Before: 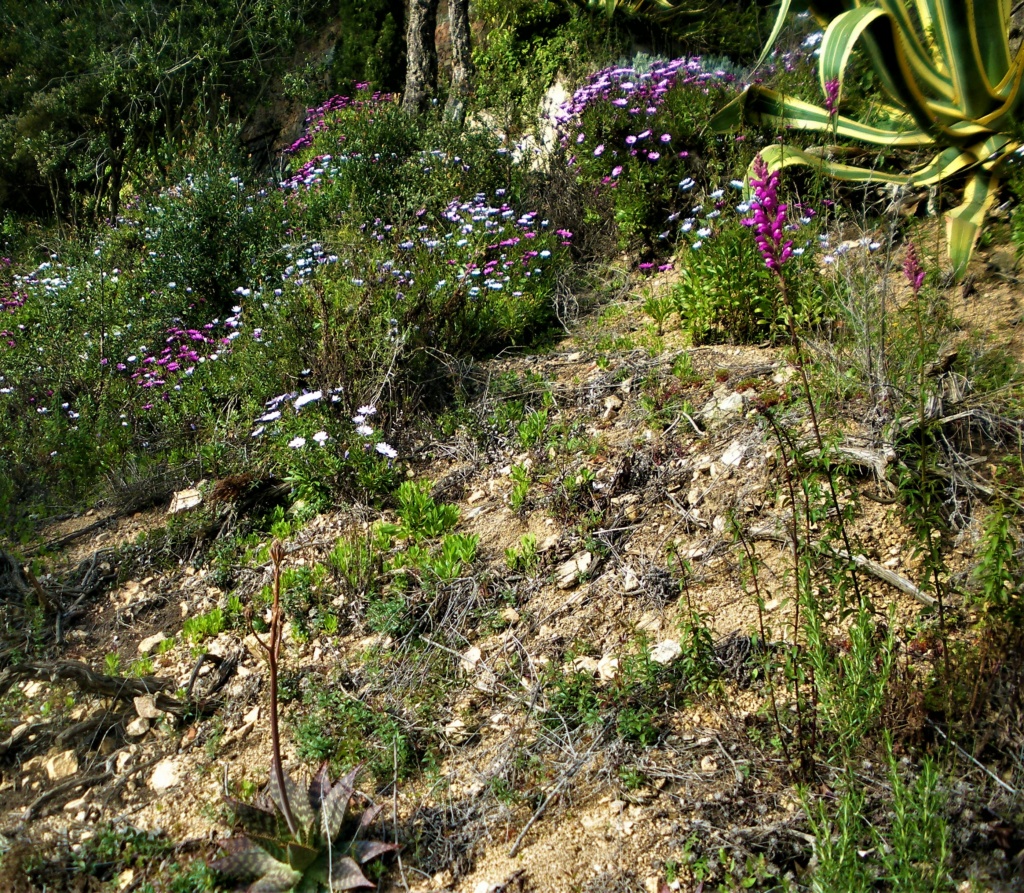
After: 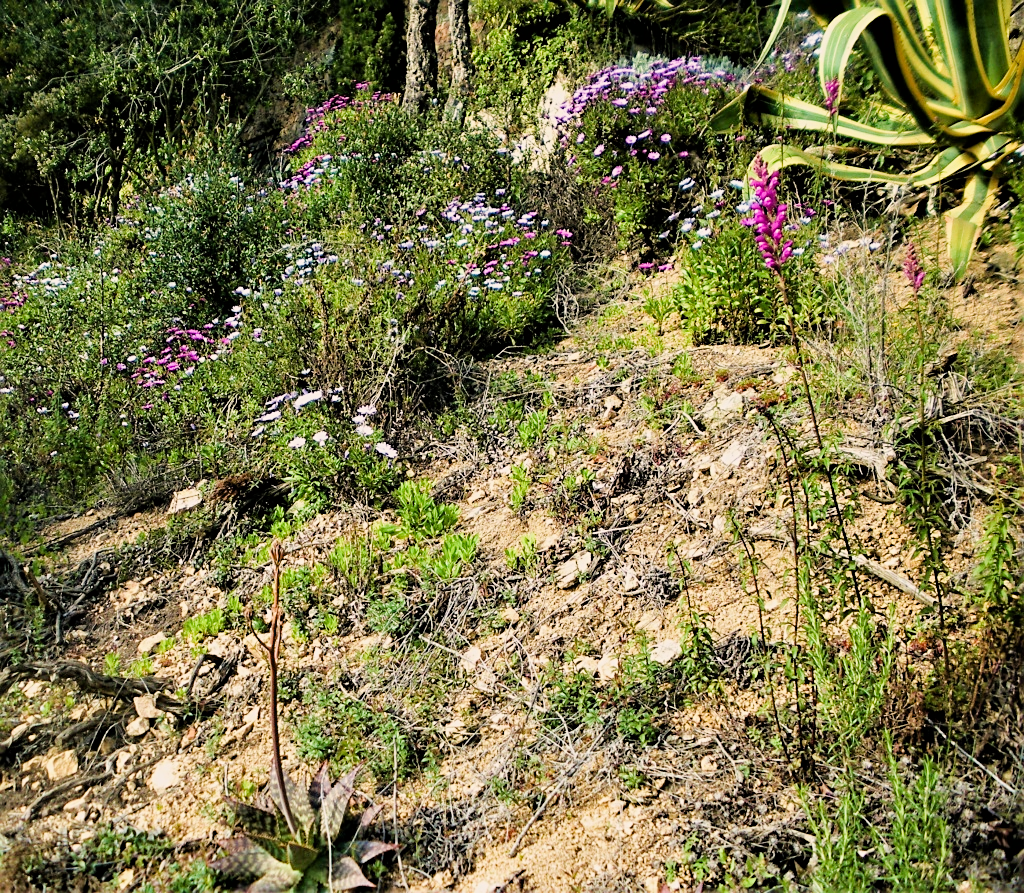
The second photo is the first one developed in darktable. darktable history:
exposure: exposure 1.237 EV, compensate exposure bias true, compensate highlight preservation false
color correction: highlights a* 3.61, highlights b* 5.12
filmic rgb: black relative exposure -7.08 EV, white relative exposure 5.34 EV, hardness 3.03
sharpen: on, module defaults
tone curve: color space Lab, independent channels, preserve colors none
